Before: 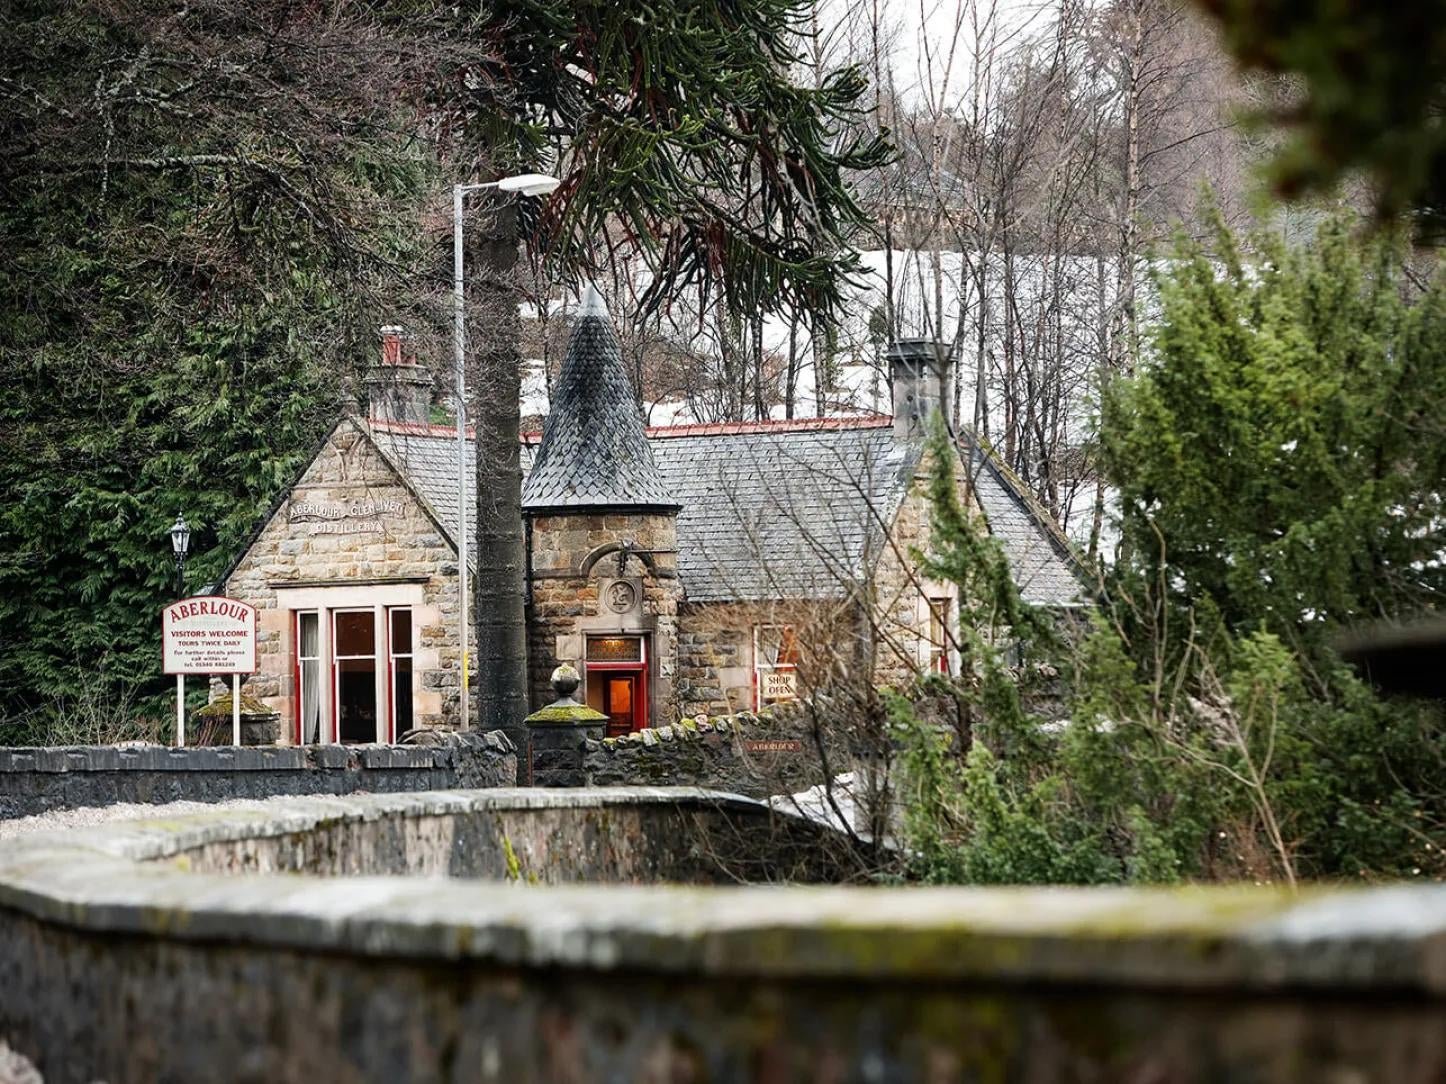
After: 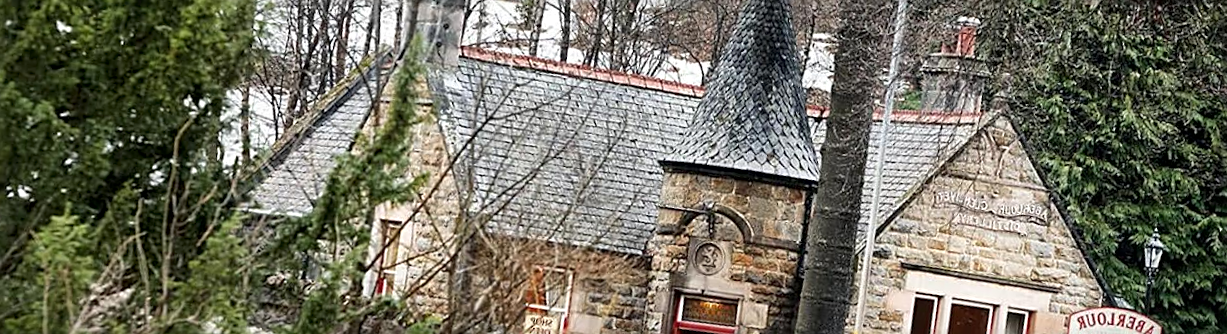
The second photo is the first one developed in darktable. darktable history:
local contrast: mode bilateral grid, contrast 20, coarseness 50, detail 120%, midtone range 0.2
rotate and perspective: rotation 9.12°, automatic cropping off
crop and rotate: angle 16.12°, top 30.835%, bottom 35.653%
sharpen: on, module defaults
